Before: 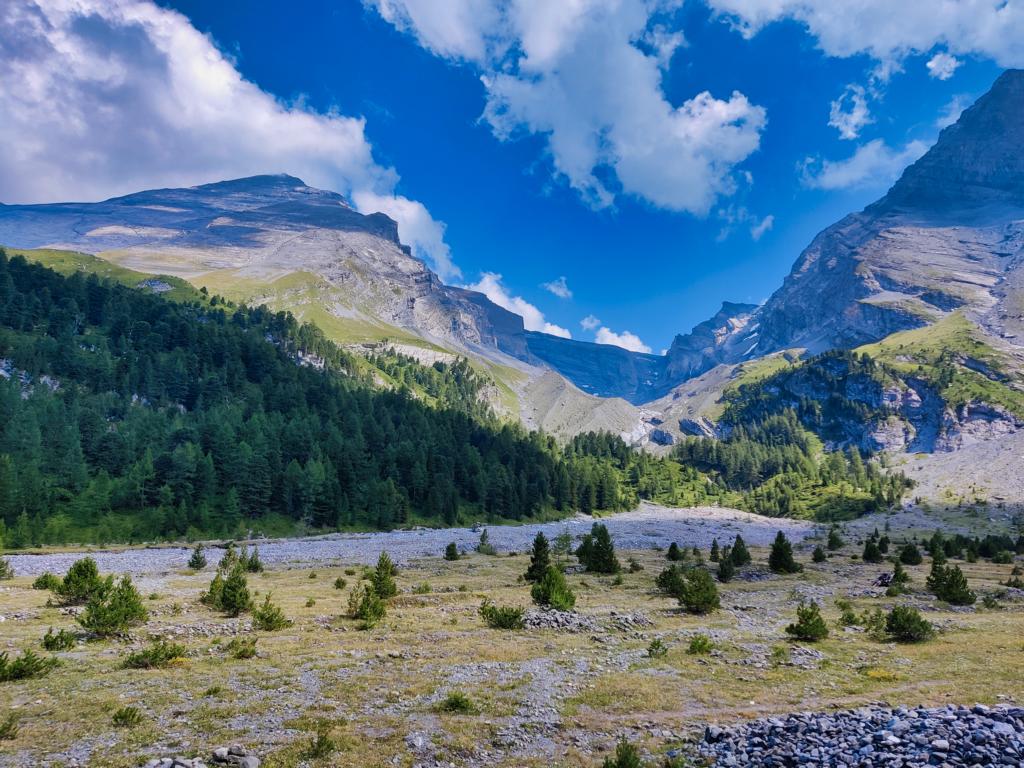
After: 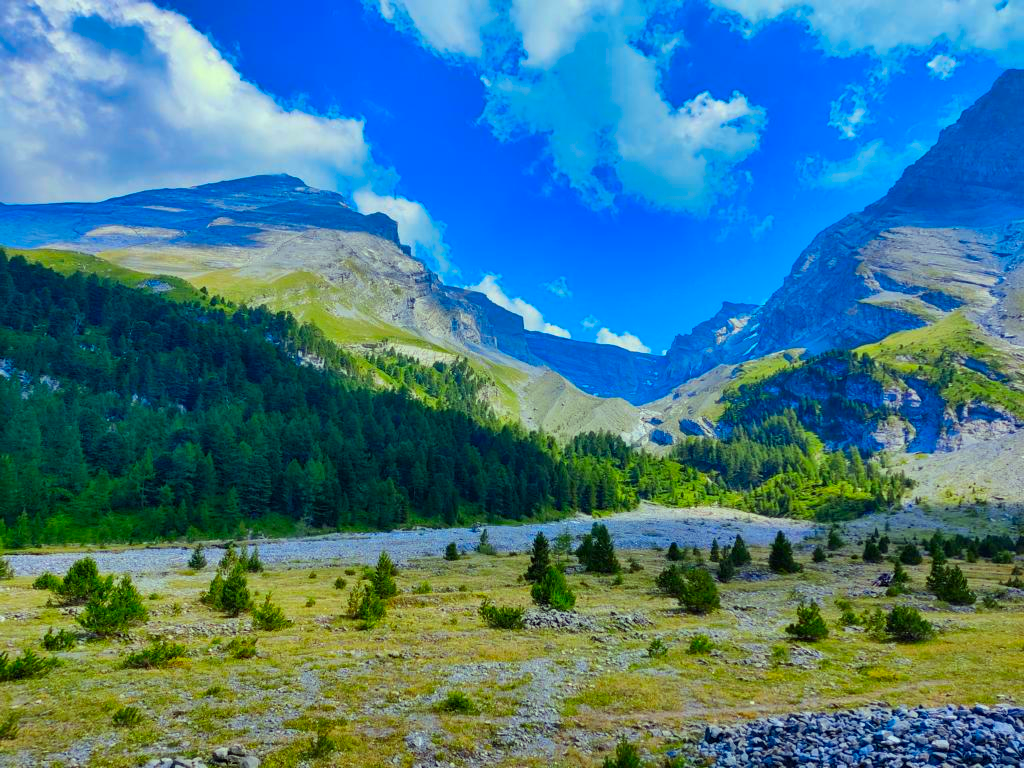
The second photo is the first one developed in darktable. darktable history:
color correction: highlights a* -10.77, highlights b* 9.8, saturation 1.72
white balance: emerald 1
